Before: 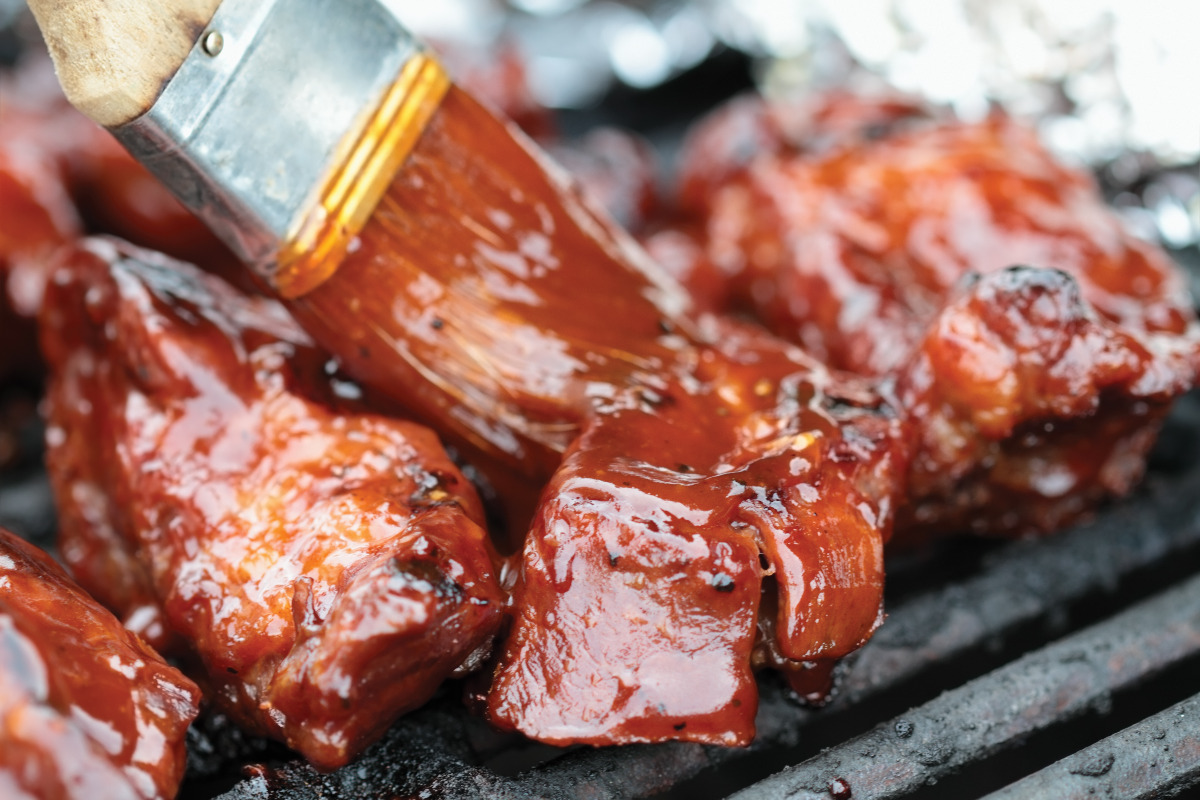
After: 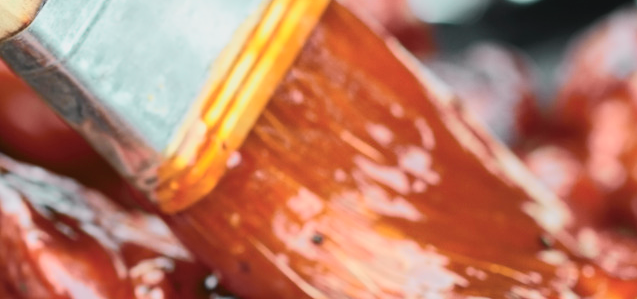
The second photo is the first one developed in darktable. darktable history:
tone curve: curves: ch0 [(0, 0.026) (0.181, 0.223) (0.405, 0.46) (0.456, 0.528) (0.634, 0.728) (0.877, 0.89) (0.984, 0.935)]; ch1 [(0, 0) (0.443, 0.43) (0.492, 0.488) (0.566, 0.579) (0.595, 0.625) (0.65, 0.657) (0.696, 0.725) (1, 1)]; ch2 [(0, 0) (0.33, 0.301) (0.421, 0.443) (0.447, 0.489) (0.495, 0.494) (0.537, 0.57) (0.586, 0.591) (0.663, 0.686) (1, 1)], color space Lab, independent channels, preserve colors none
crop: left 10.074%, top 10.64%, right 36.657%, bottom 51.954%
